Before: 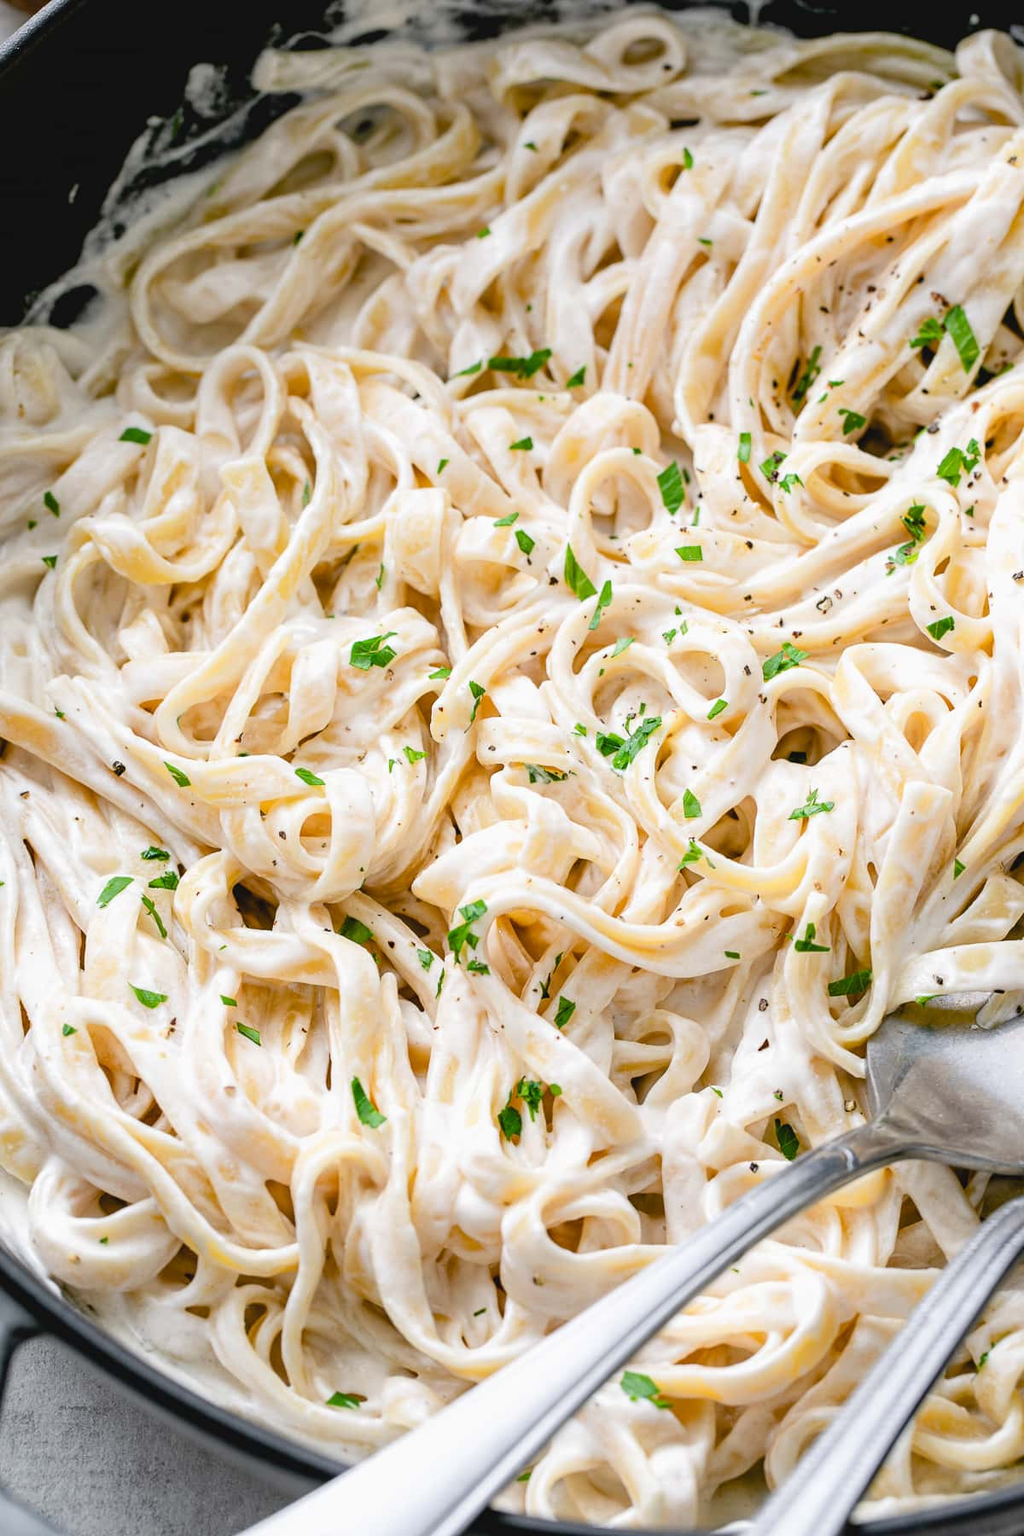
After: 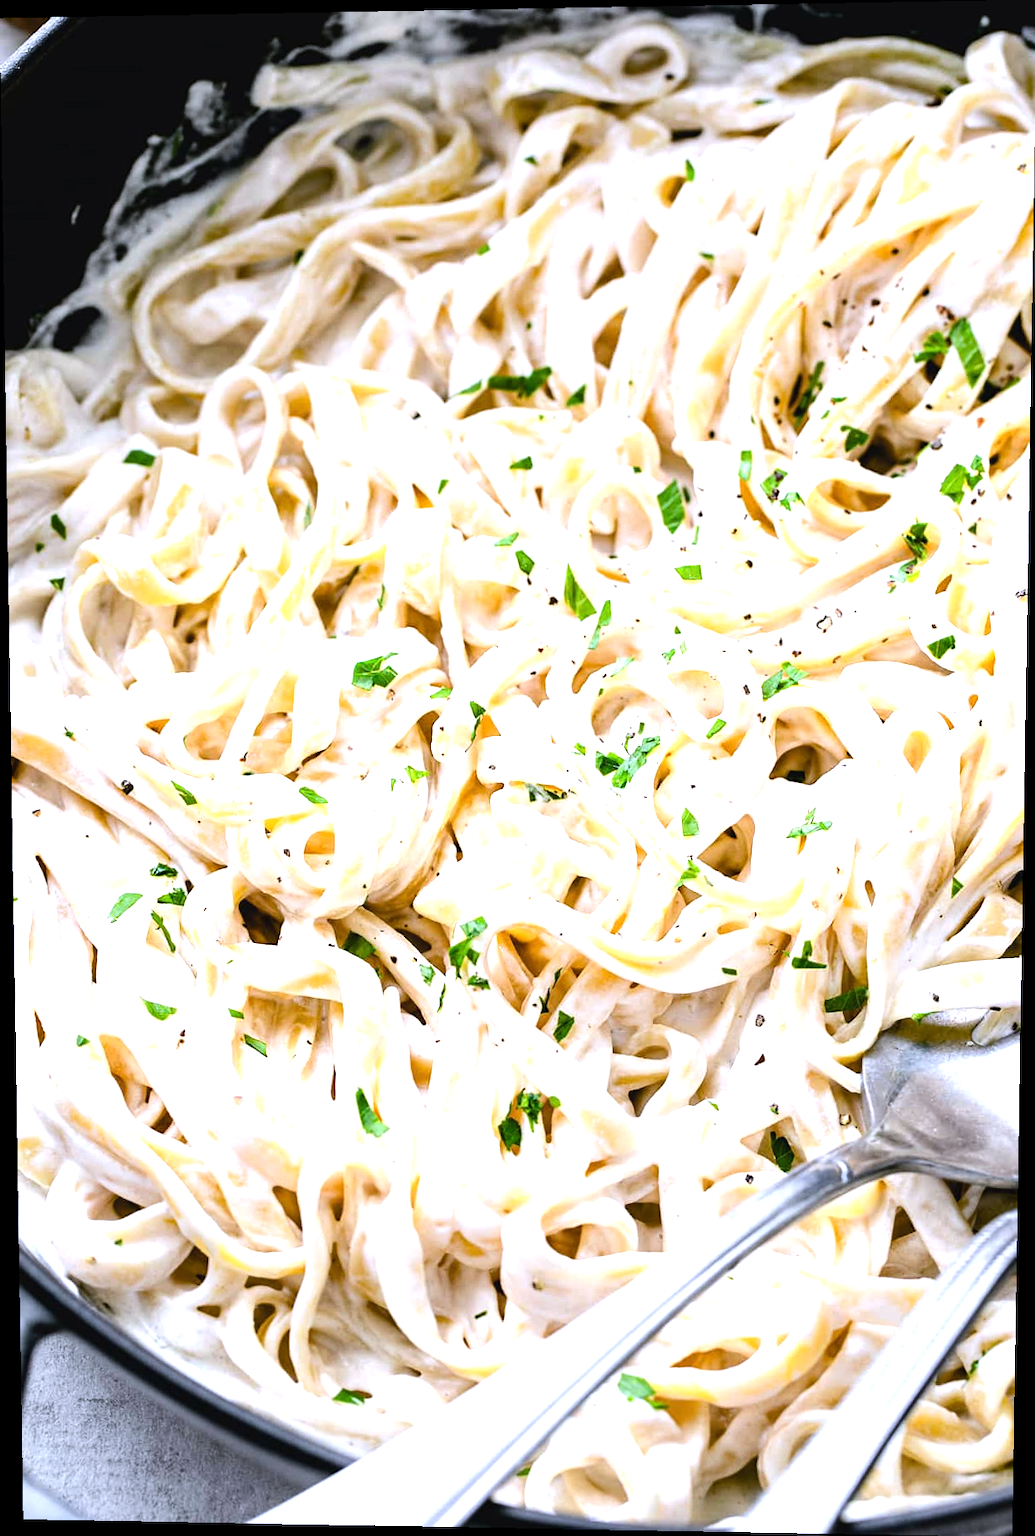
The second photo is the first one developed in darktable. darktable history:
rotate and perspective: lens shift (vertical) 0.048, lens shift (horizontal) -0.024, automatic cropping off
white balance: red 0.967, blue 1.119, emerald 0.756
exposure: exposure 0.207 EV, compensate highlight preservation false
tone equalizer: -8 EV -0.75 EV, -7 EV -0.7 EV, -6 EV -0.6 EV, -5 EV -0.4 EV, -3 EV 0.4 EV, -2 EV 0.6 EV, -1 EV 0.7 EV, +0 EV 0.75 EV, edges refinement/feathering 500, mask exposure compensation -1.57 EV, preserve details no
